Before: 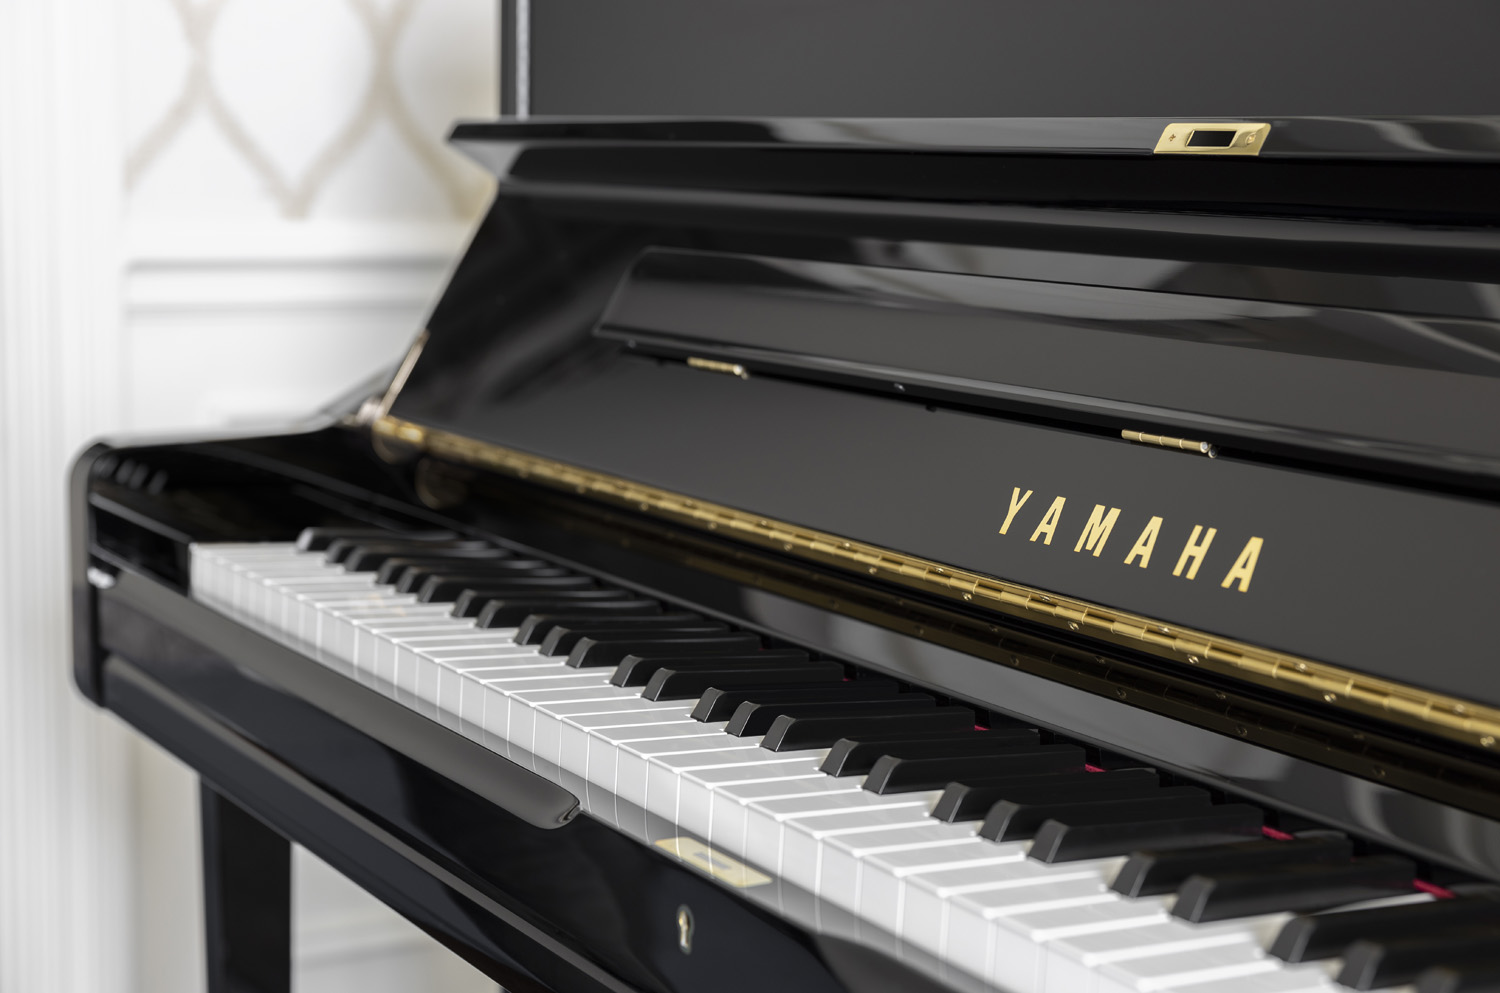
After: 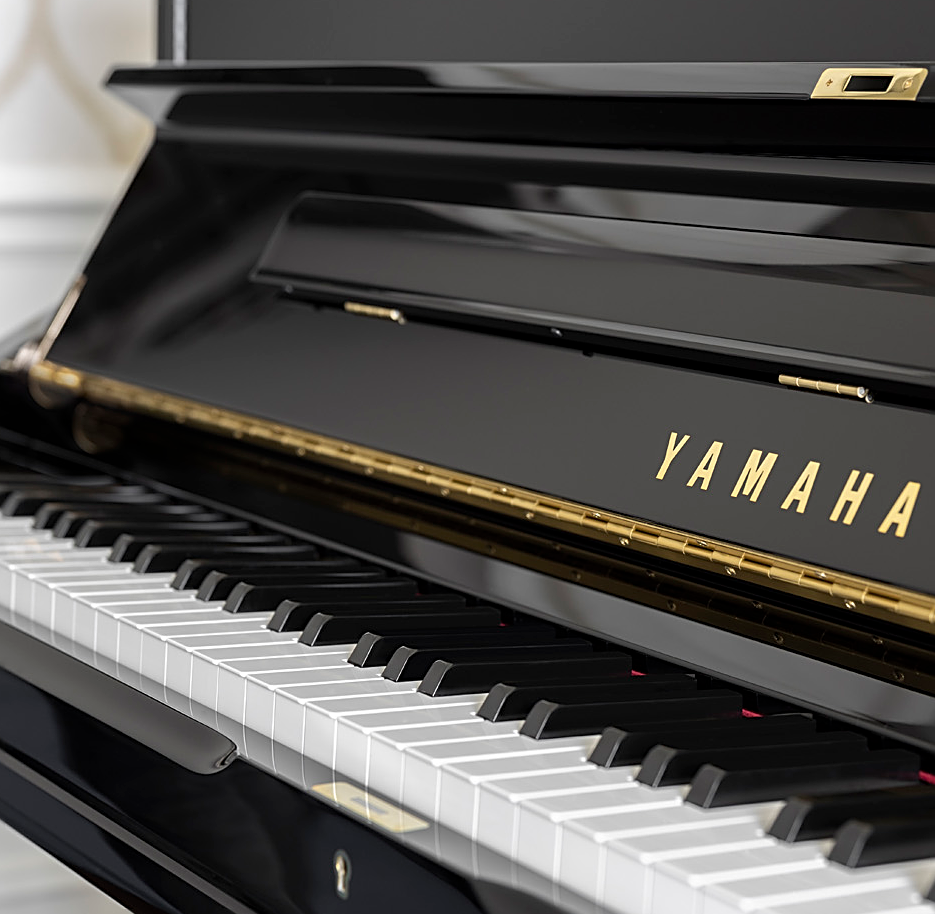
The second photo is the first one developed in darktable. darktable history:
crop and rotate: left 22.918%, top 5.629%, right 14.711%, bottom 2.247%
sharpen: amount 0.575
